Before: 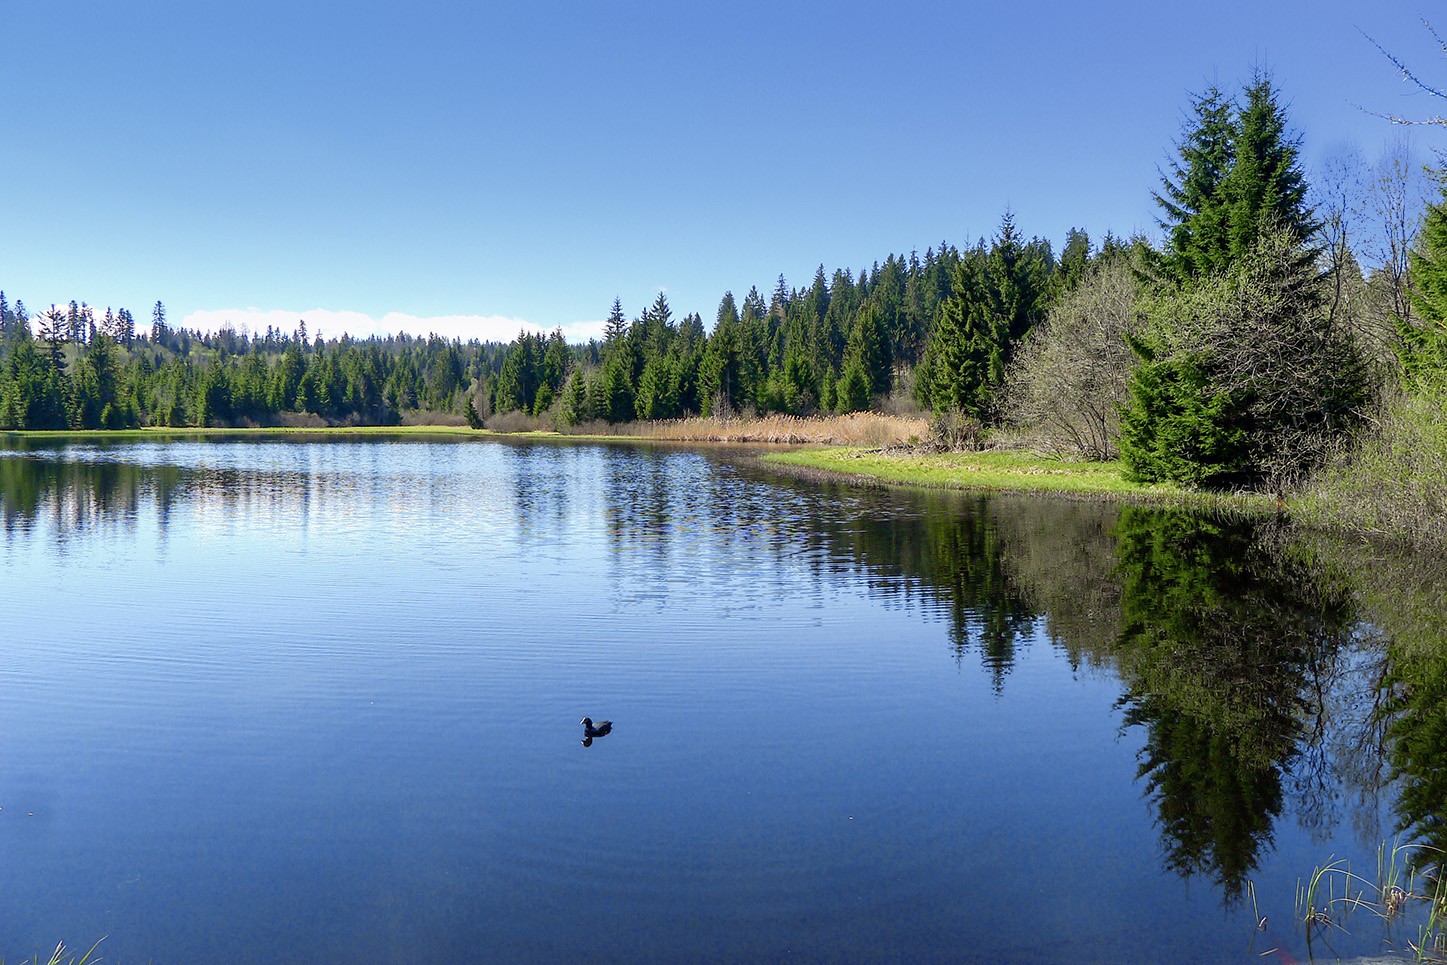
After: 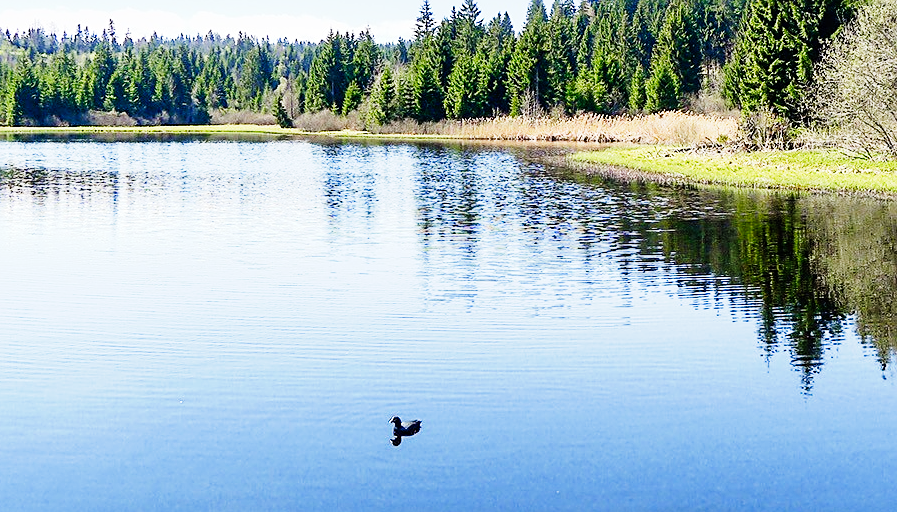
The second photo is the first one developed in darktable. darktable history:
base curve: curves: ch0 [(0, 0) (0, 0.001) (0.001, 0.001) (0.004, 0.002) (0.007, 0.004) (0.015, 0.013) (0.033, 0.045) (0.052, 0.096) (0.075, 0.17) (0.099, 0.241) (0.163, 0.42) (0.219, 0.55) (0.259, 0.616) (0.327, 0.722) (0.365, 0.765) (0.522, 0.873) (0.547, 0.881) (0.689, 0.919) (0.826, 0.952) (1, 1)], preserve colors none
sharpen: on, module defaults
crop: left 13.264%, top 31.203%, right 24.704%, bottom 15.694%
